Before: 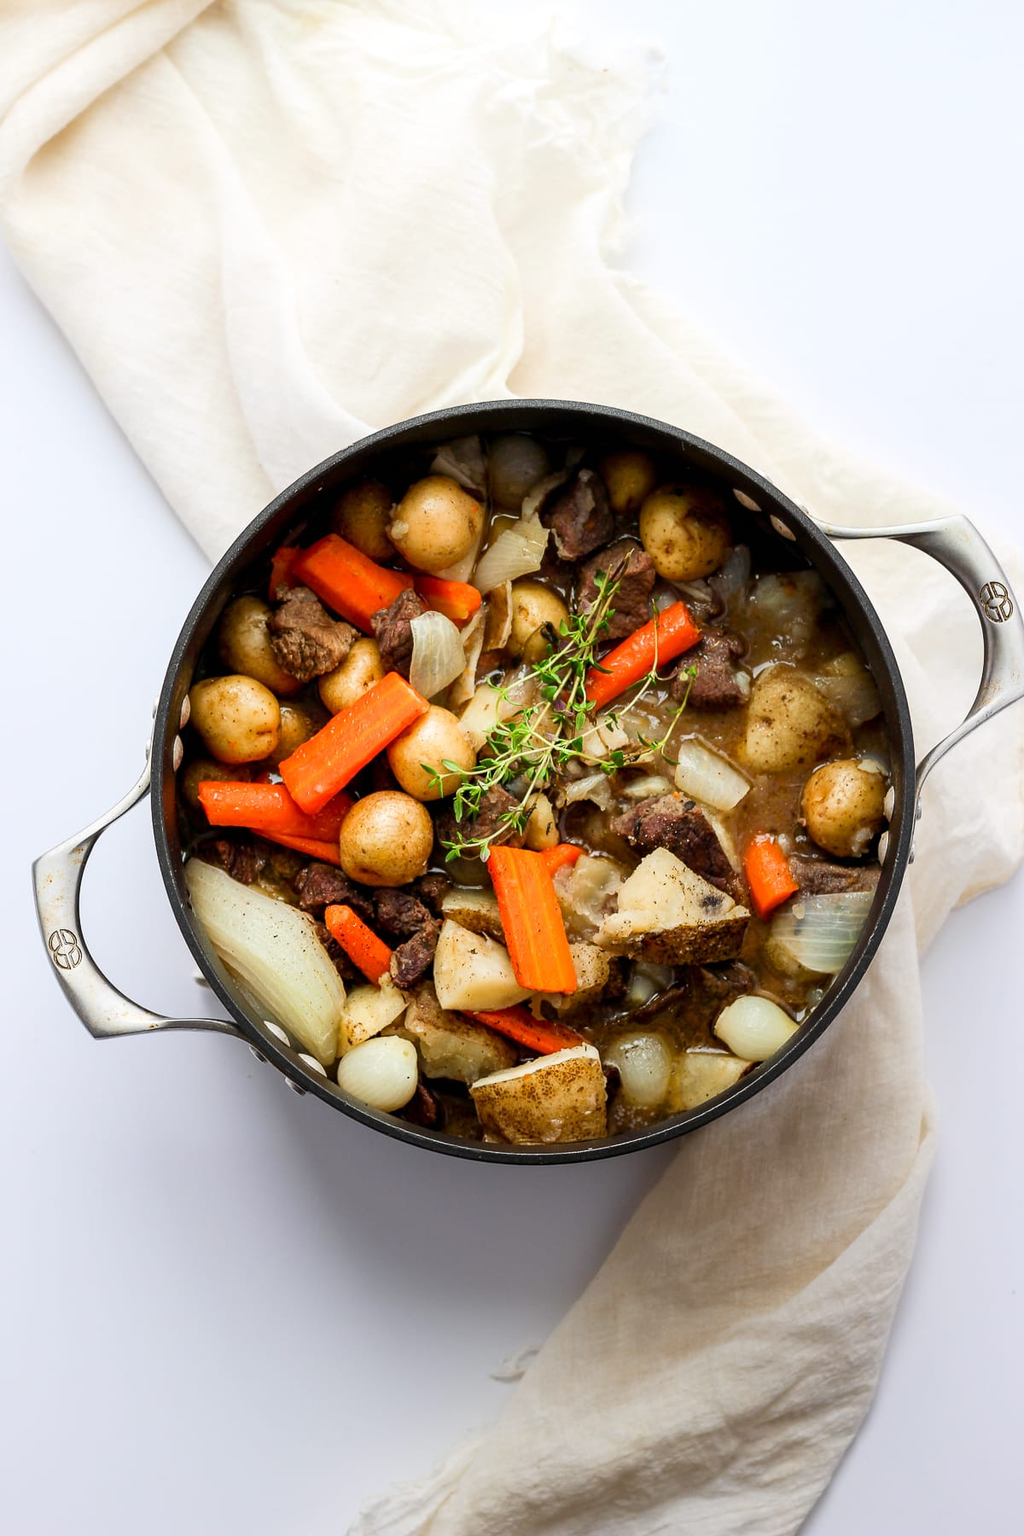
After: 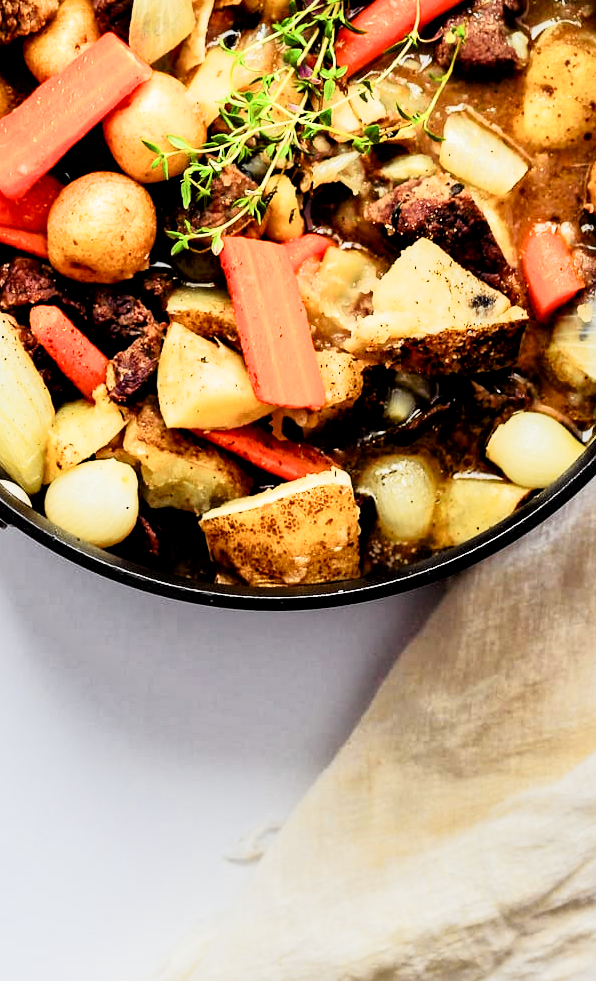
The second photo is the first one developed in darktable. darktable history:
local contrast: mode bilateral grid, contrast 21, coarseness 20, detail 150%, midtone range 0.2
exposure: exposure 0.559 EV, compensate highlight preservation false
crop: left 29.309%, top 41.989%, right 20.985%, bottom 3.492%
tone curve: curves: ch0 [(0, 0.006) (0.037, 0.022) (0.123, 0.105) (0.19, 0.173) (0.277, 0.279) (0.474, 0.517) (0.597, 0.662) (0.687, 0.774) (0.855, 0.891) (1, 0.982)]; ch1 [(0, 0) (0.243, 0.245) (0.422, 0.415) (0.493, 0.495) (0.508, 0.503) (0.544, 0.552) (0.557, 0.582) (0.626, 0.672) (0.694, 0.732) (1, 1)]; ch2 [(0, 0) (0.249, 0.216) (0.356, 0.329) (0.424, 0.442) (0.476, 0.483) (0.498, 0.5) (0.517, 0.519) (0.532, 0.539) (0.562, 0.596) (0.614, 0.662) (0.706, 0.757) (0.808, 0.809) (0.991, 0.968)], color space Lab, independent channels, preserve colors none
filmic rgb: black relative exposure -5.08 EV, white relative exposure 4 EV, hardness 2.88, contrast 1.484
color balance rgb: shadows lift › chroma 6.092%, shadows lift › hue 305.13°, perceptual saturation grading › global saturation -0.025%
